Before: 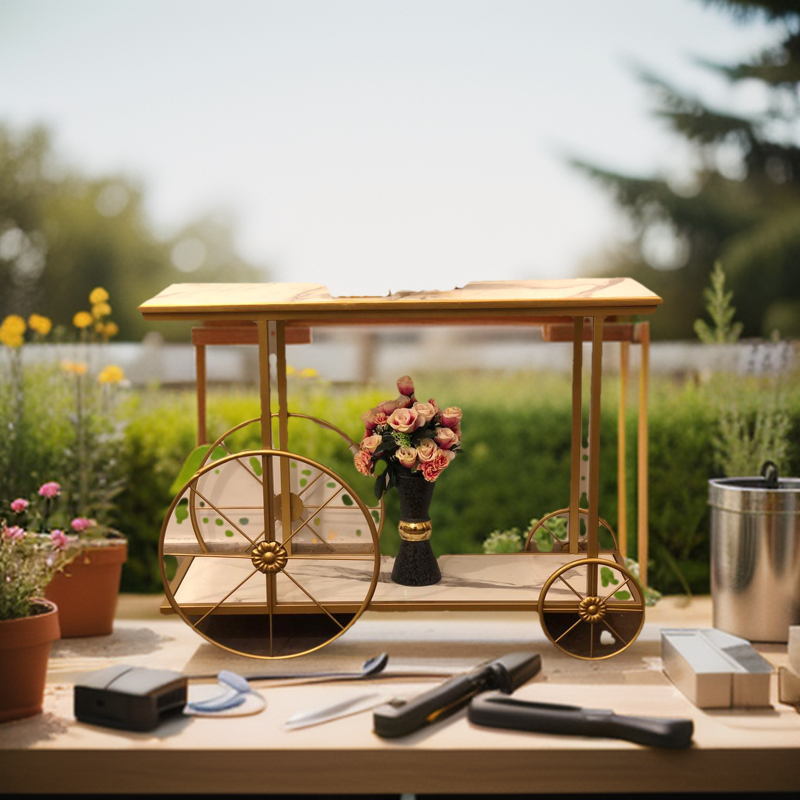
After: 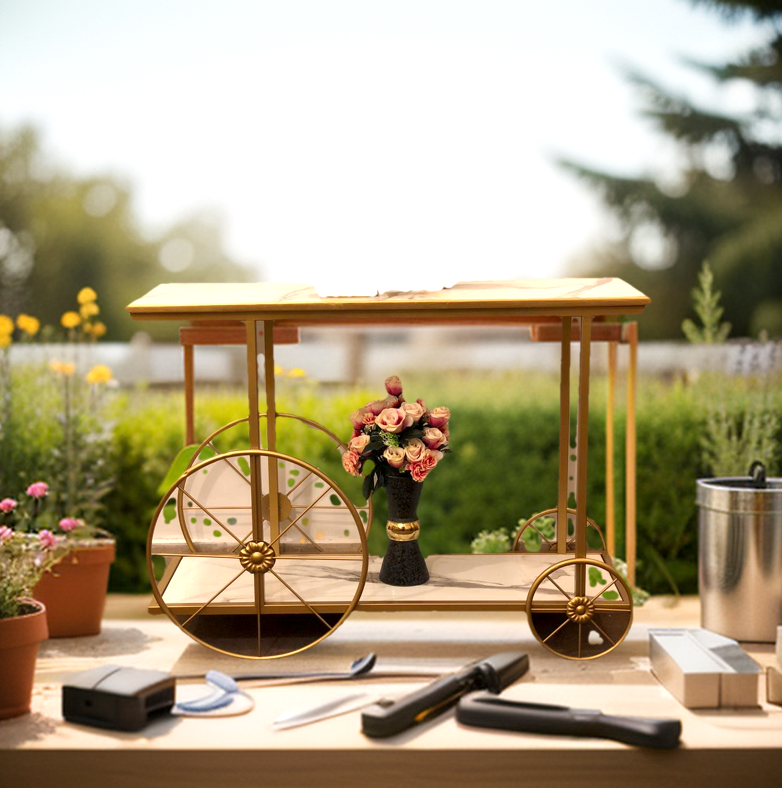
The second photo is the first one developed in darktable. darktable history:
exposure: black level correction 0.003, exposure 0.385 EV, compensate exposure bias true, compensate highlight preservation false
crop and rotate: left 1.619%, right 0.527%, bottom 1.394%
